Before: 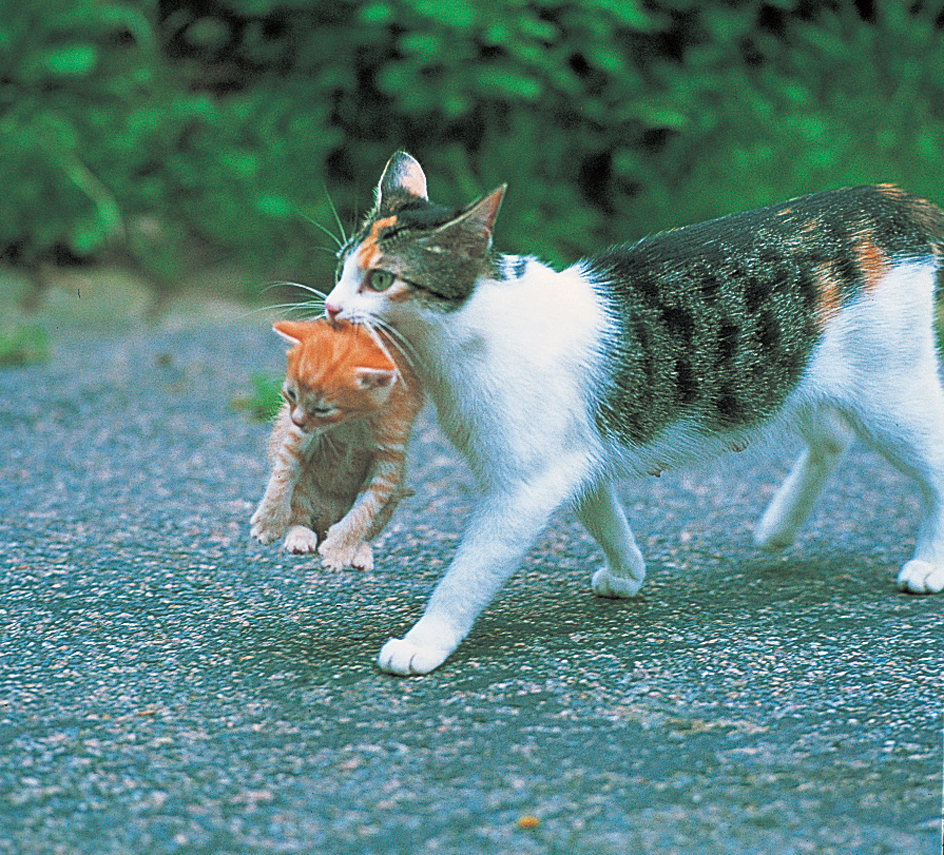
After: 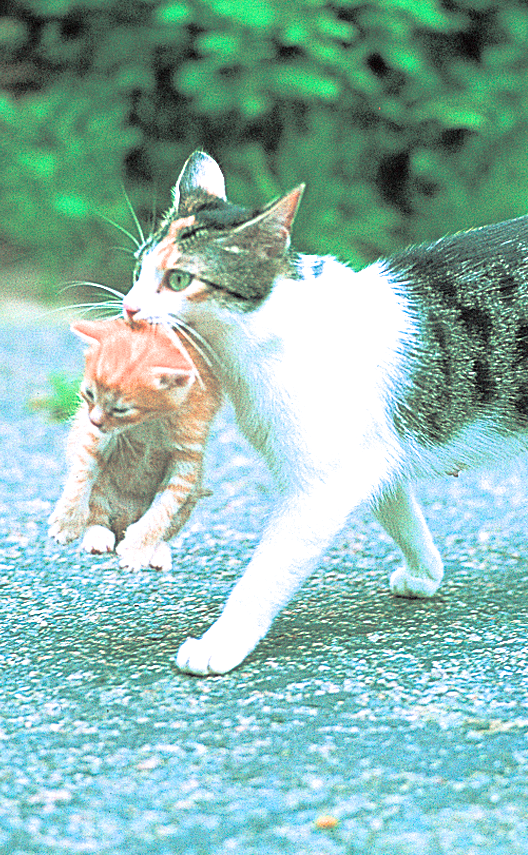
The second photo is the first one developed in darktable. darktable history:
crop: left 21.408%, right 22.433%
exposure: black level correction 0, exposure 1.376 EV, compensate highlight preservation false
filmic rgb: black relative exposure -16 EV, white relative exposure 2.93 EV, threshold 2.95 EV, hardness 9.97, enable highlight reconstruction true
